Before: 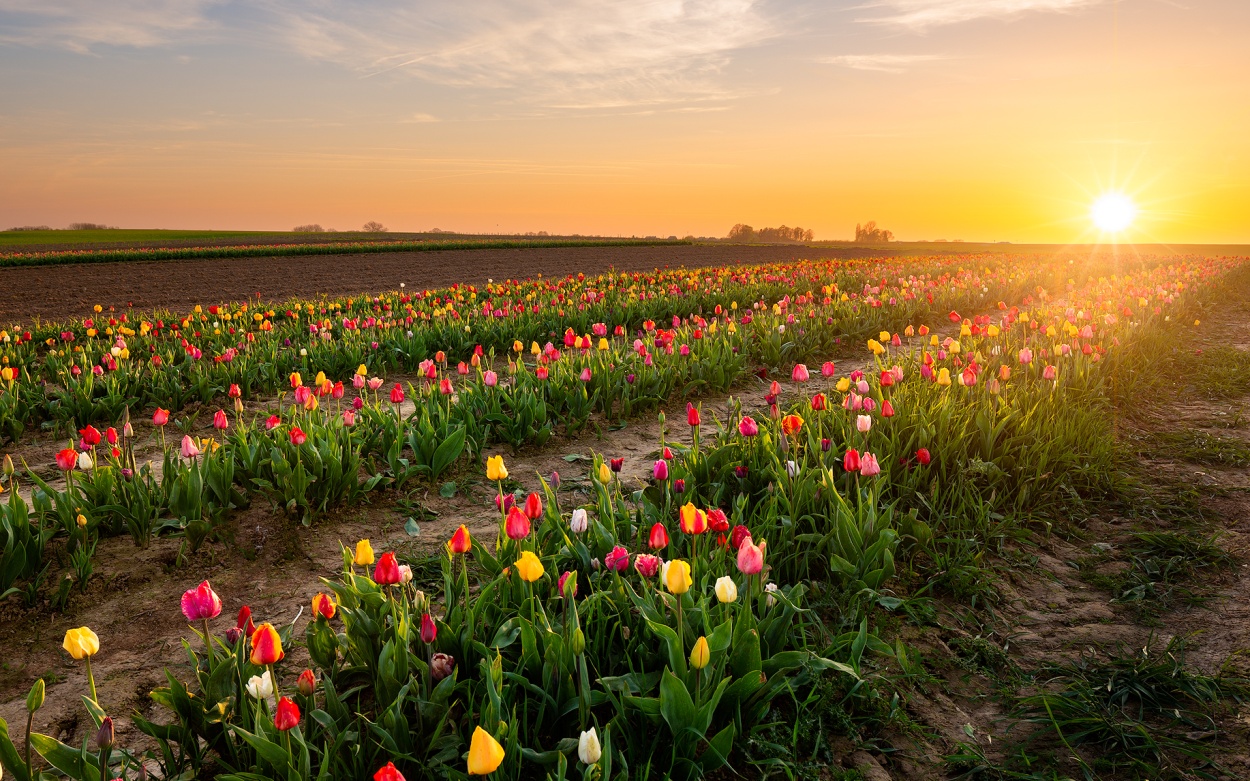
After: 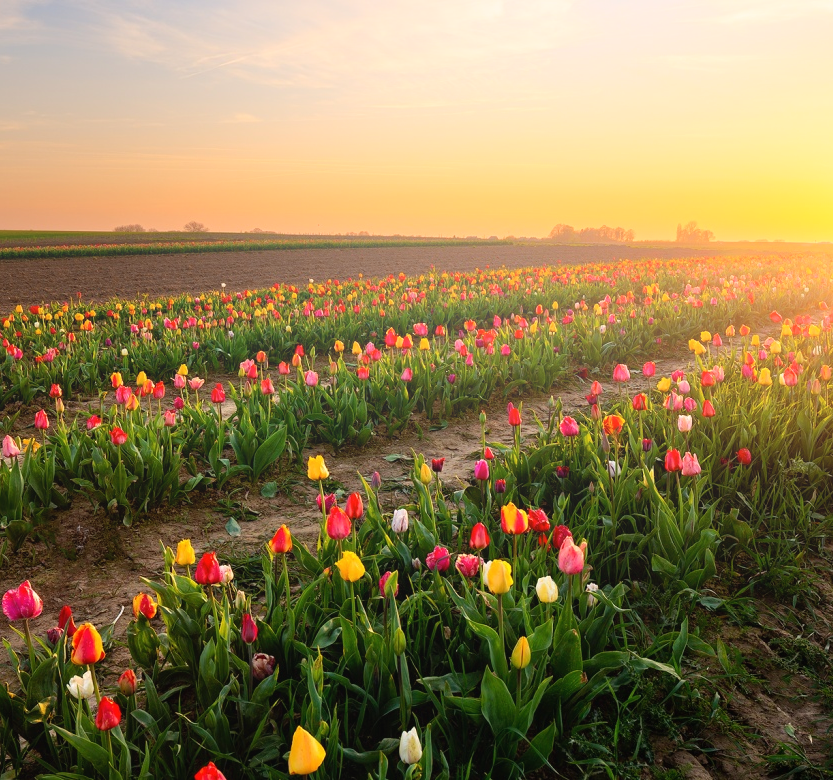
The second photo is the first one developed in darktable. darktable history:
bloom: size 40%
crop and rotate: left 14.436%, right 18.898%
